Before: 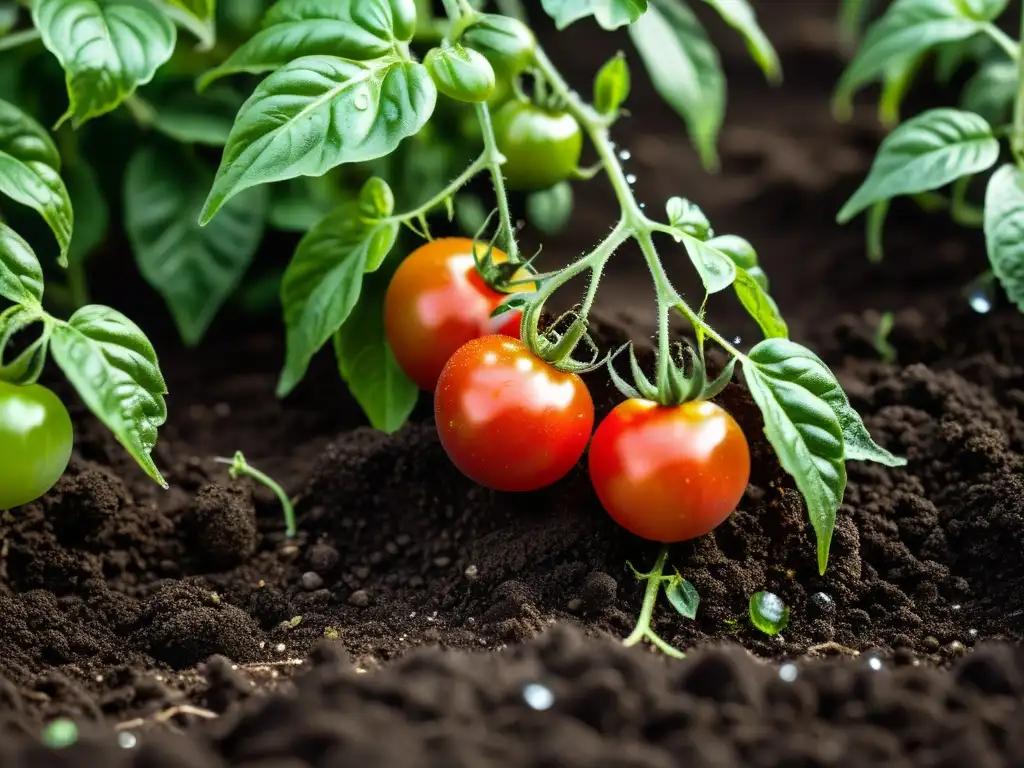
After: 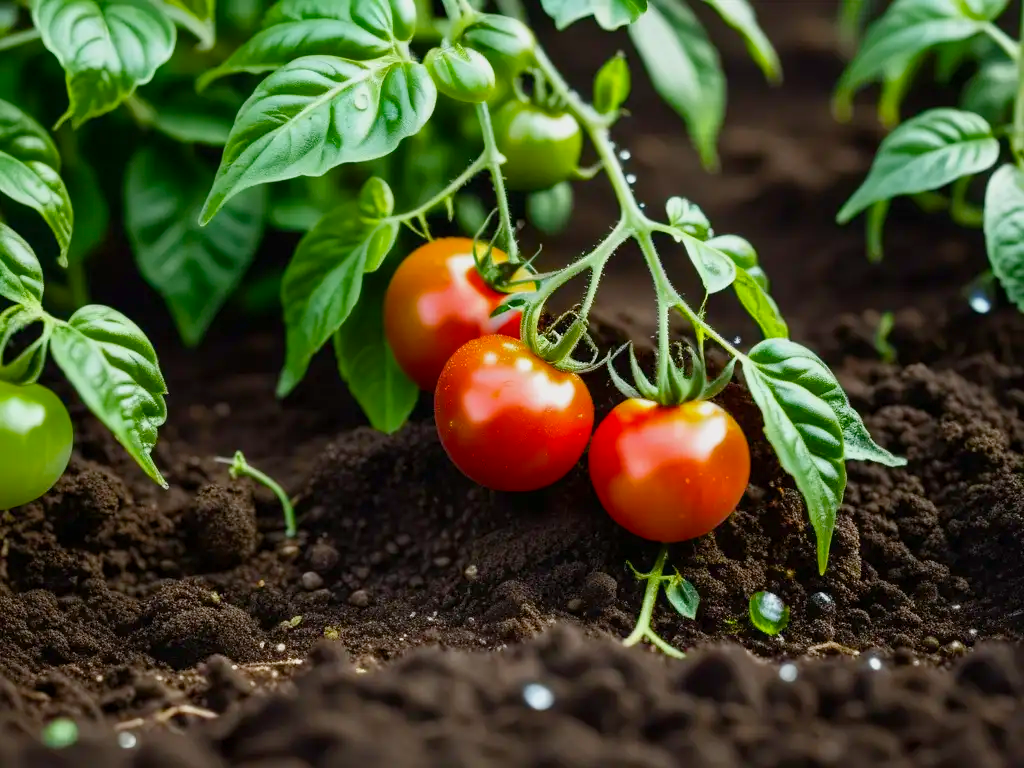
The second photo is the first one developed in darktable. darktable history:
color balance rgb: shadows lift › luminance -9.969%, perceptual saturation grading › global saturation 27.515%, perceptual saturation grading › highlights -24.921%, perceptual saturation grading › shadows 25.716%, contrast -9.507%
